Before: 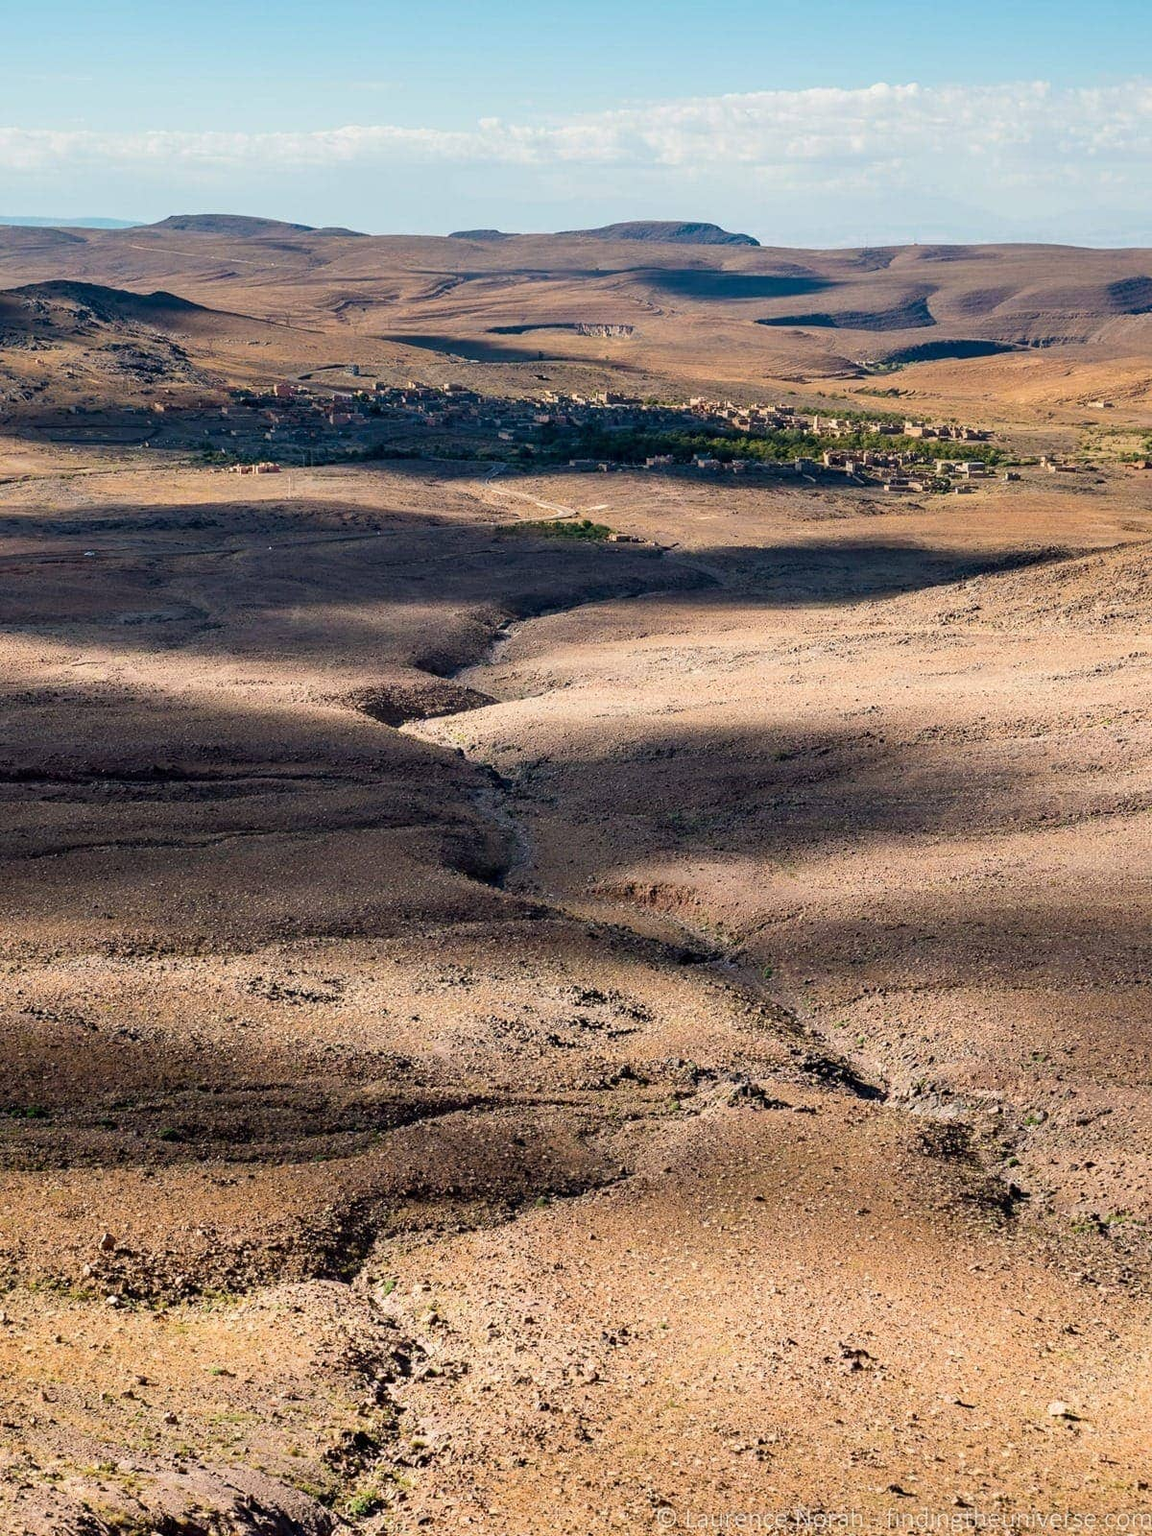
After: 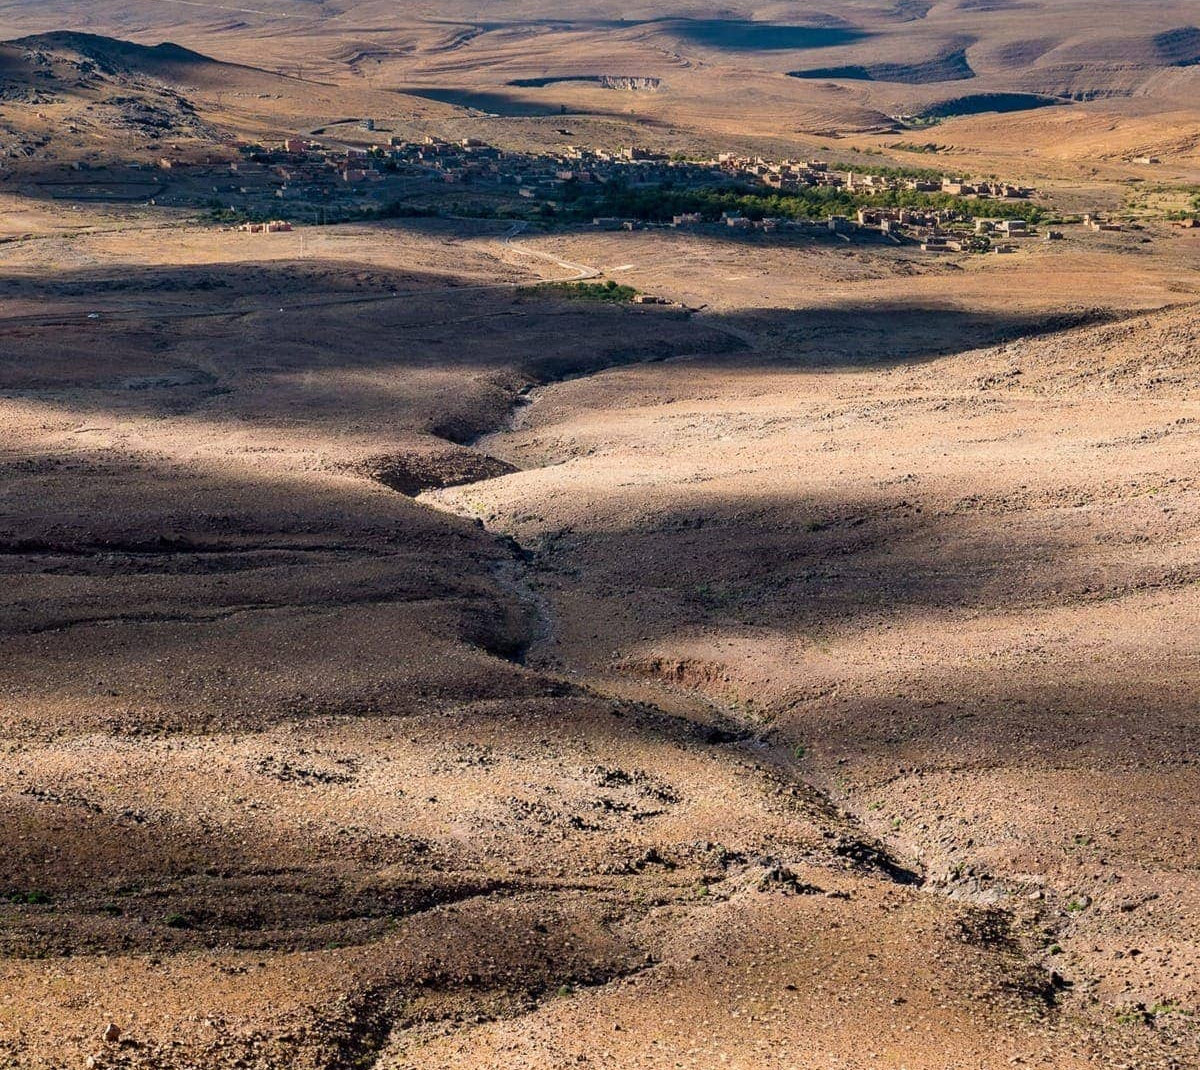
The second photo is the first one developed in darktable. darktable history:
crop: top 16.329%, bottom 16.752%
